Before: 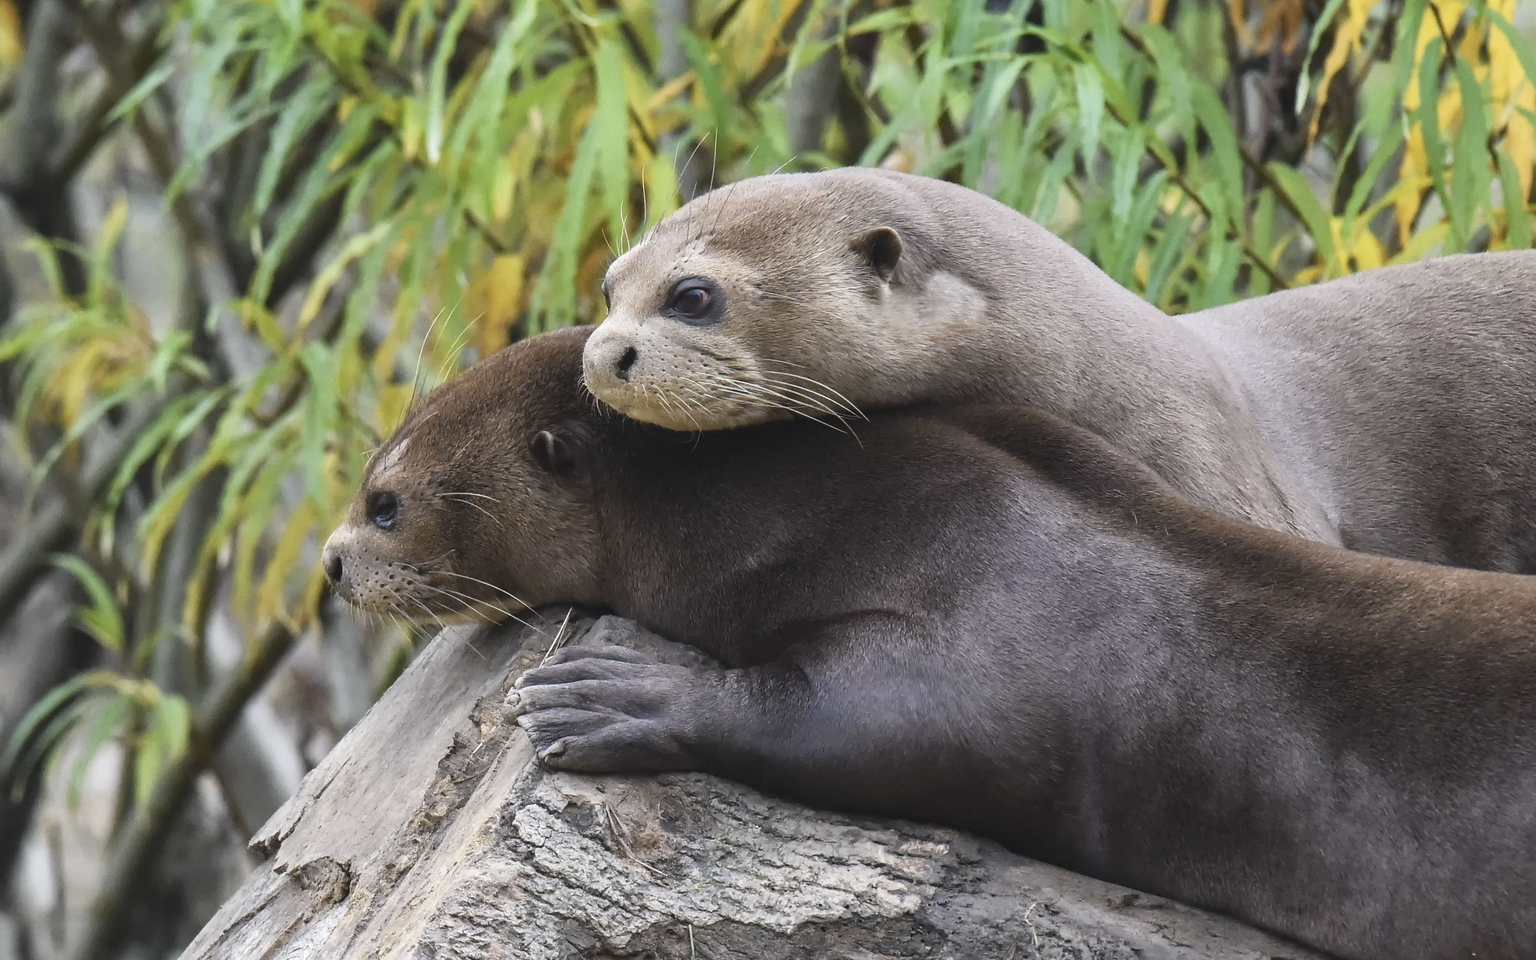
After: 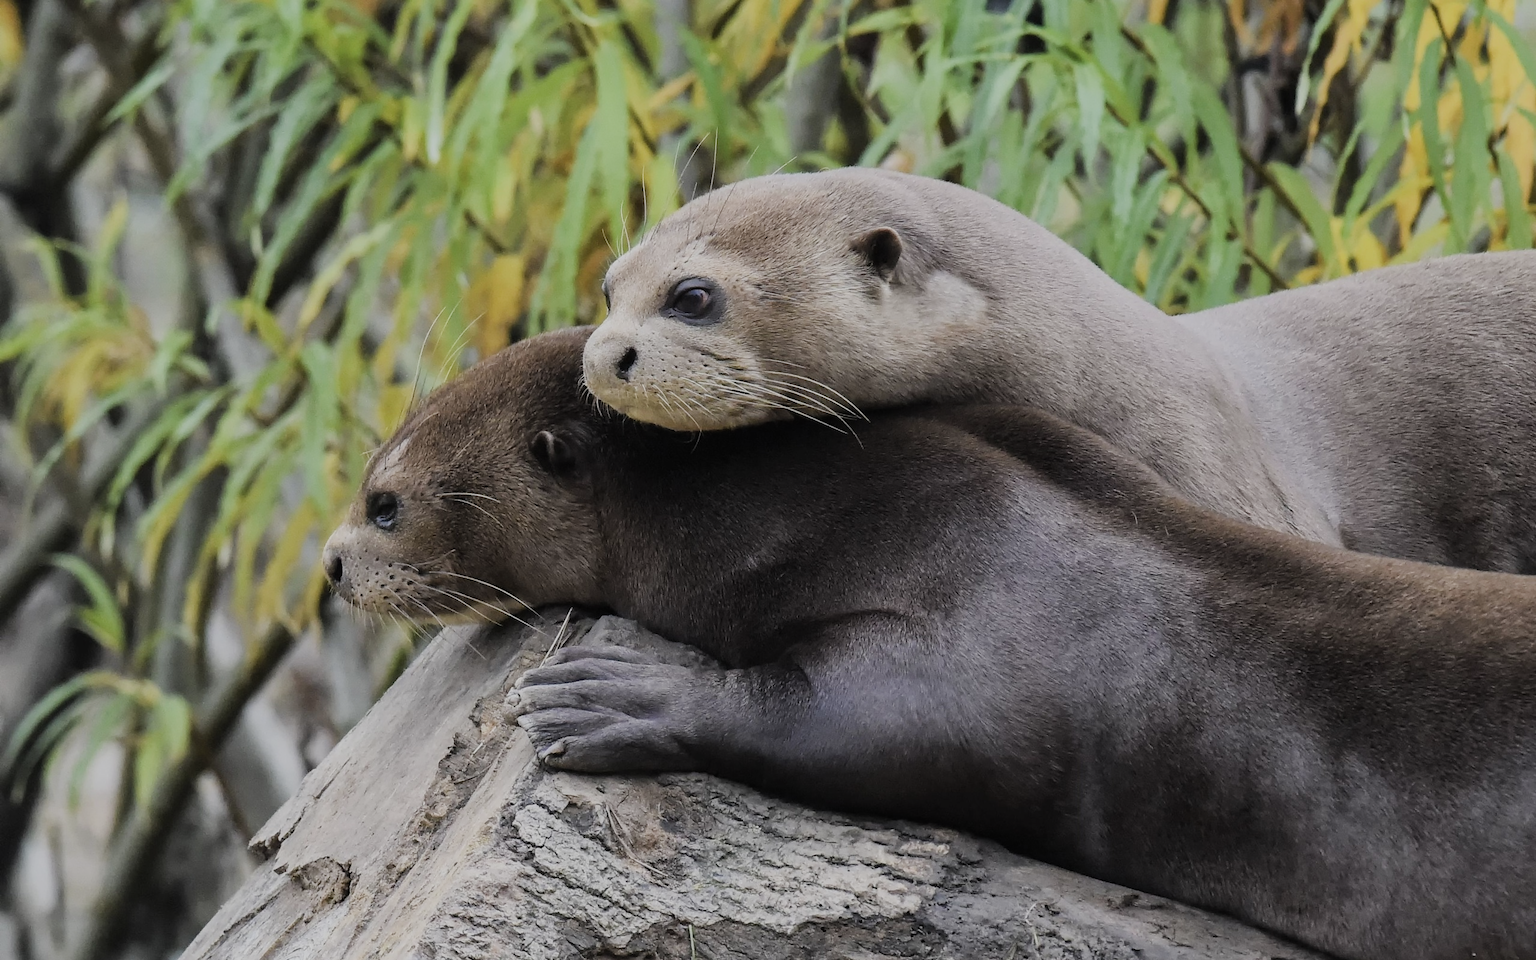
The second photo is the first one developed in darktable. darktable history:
filmic rgb: black relative exposure -6.98 EV, white relative exposure 5.63 EV, hardness 2.86
levels: levels [0, 0.51, 1]
